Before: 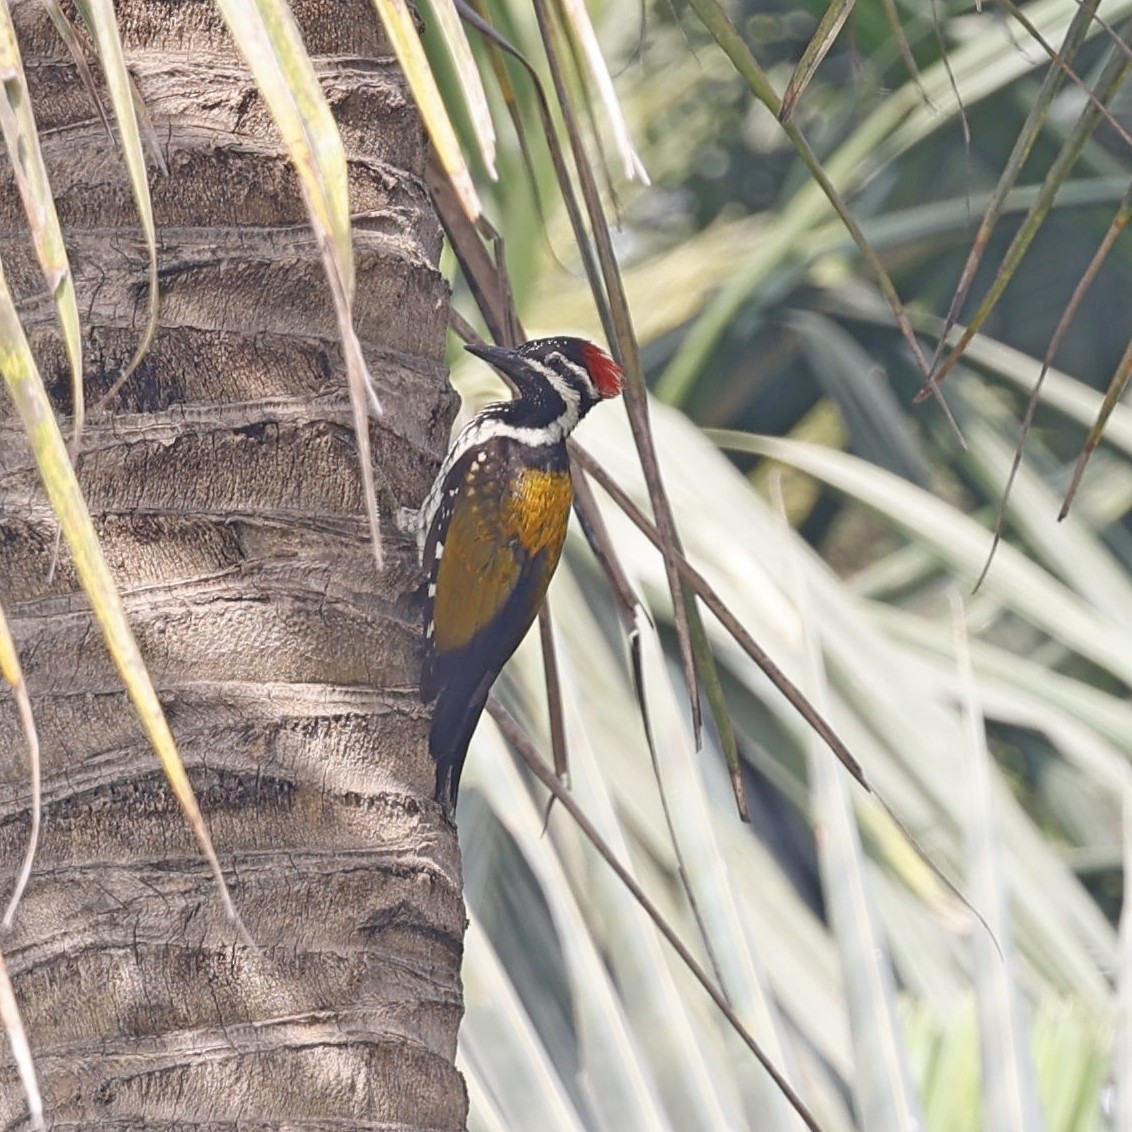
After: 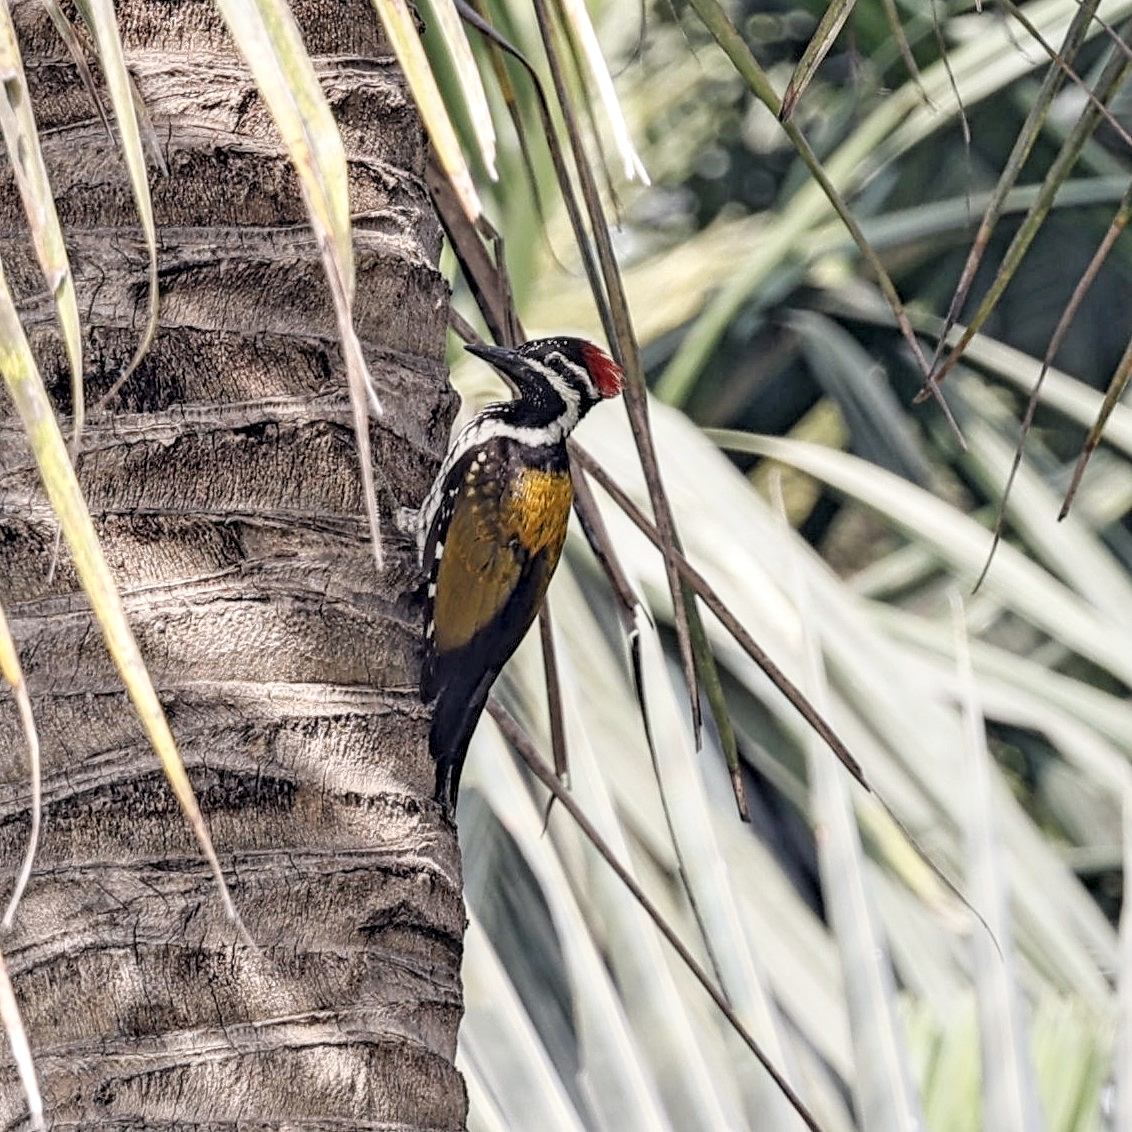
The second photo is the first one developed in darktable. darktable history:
local contrast: highlights 65%, shadows 54%, detail 169%, midtone range 0.514
filmic rgb: black relative exposure -3.86 EV, white relative exposure 3.48 EV, hardness 2.63, contrast 1.103
